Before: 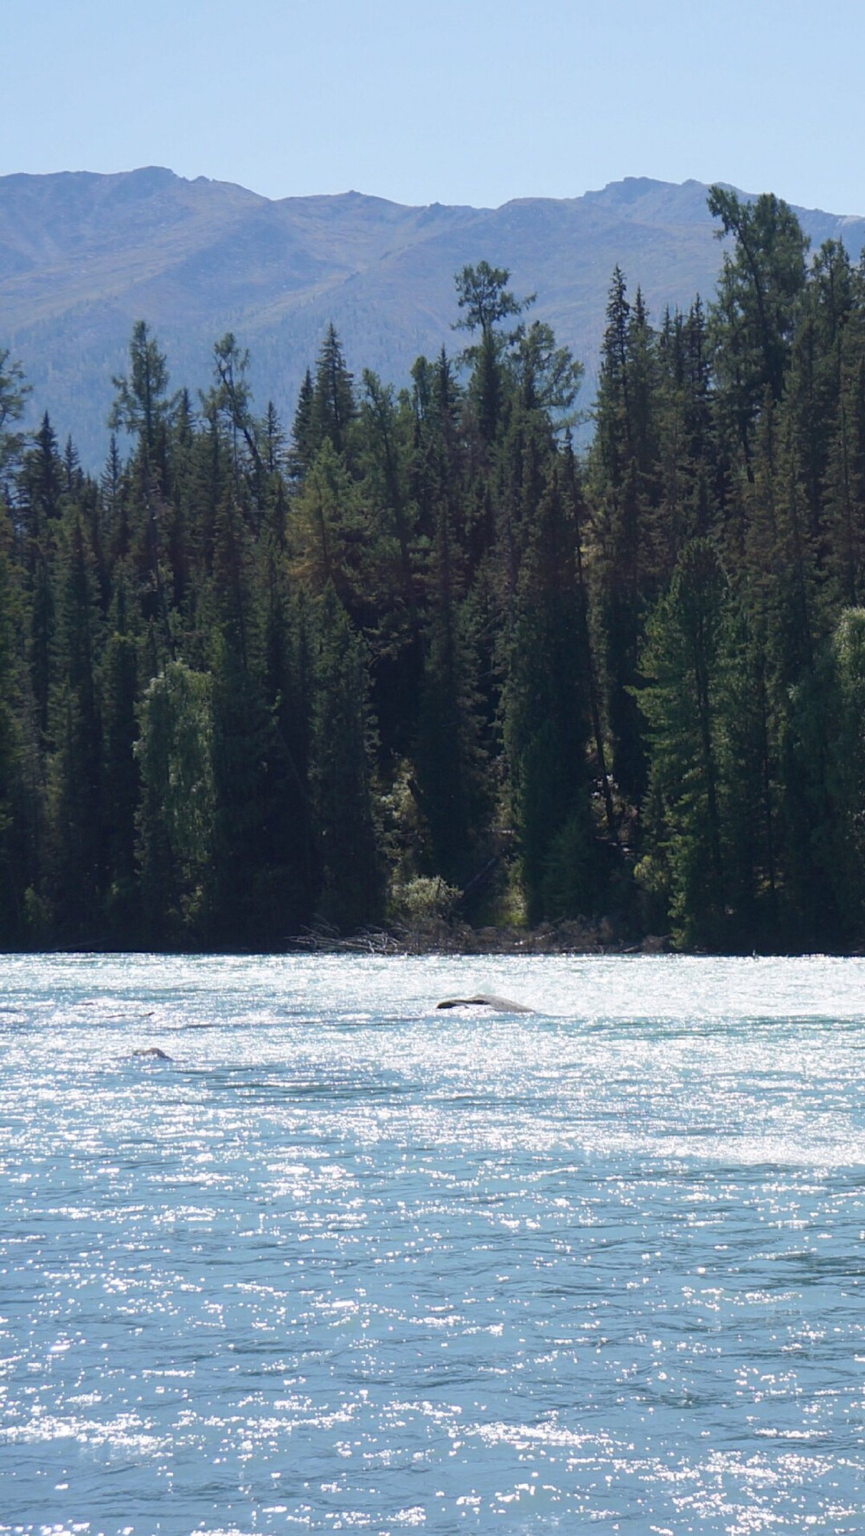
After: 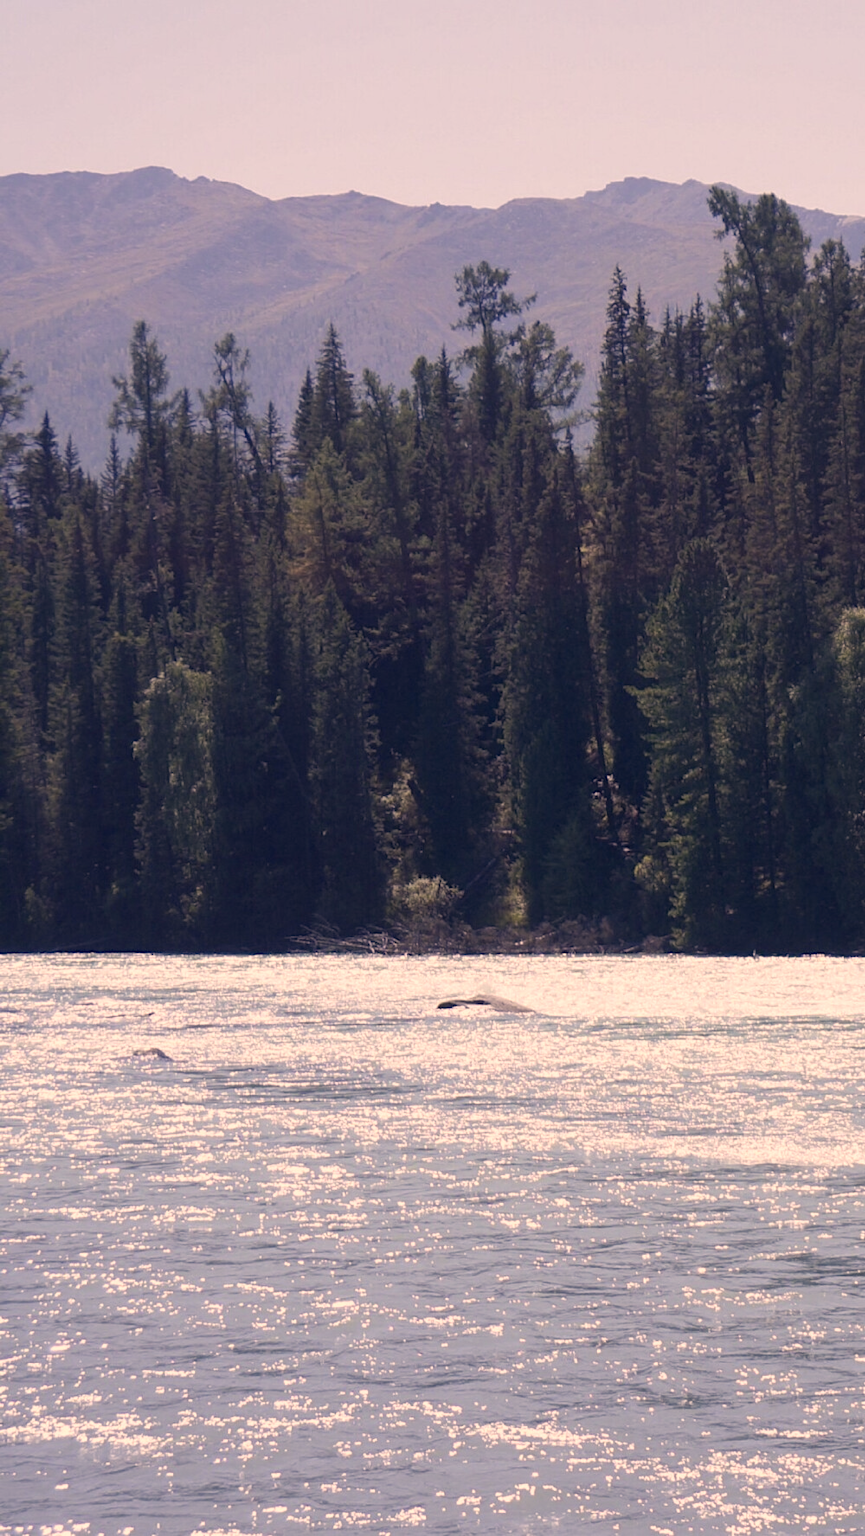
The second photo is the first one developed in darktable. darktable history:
color correction: highlights a* 20.08, highlights b* 27.39, shadows a* 3.47, shadows b* -16.66, saturation 0.745
